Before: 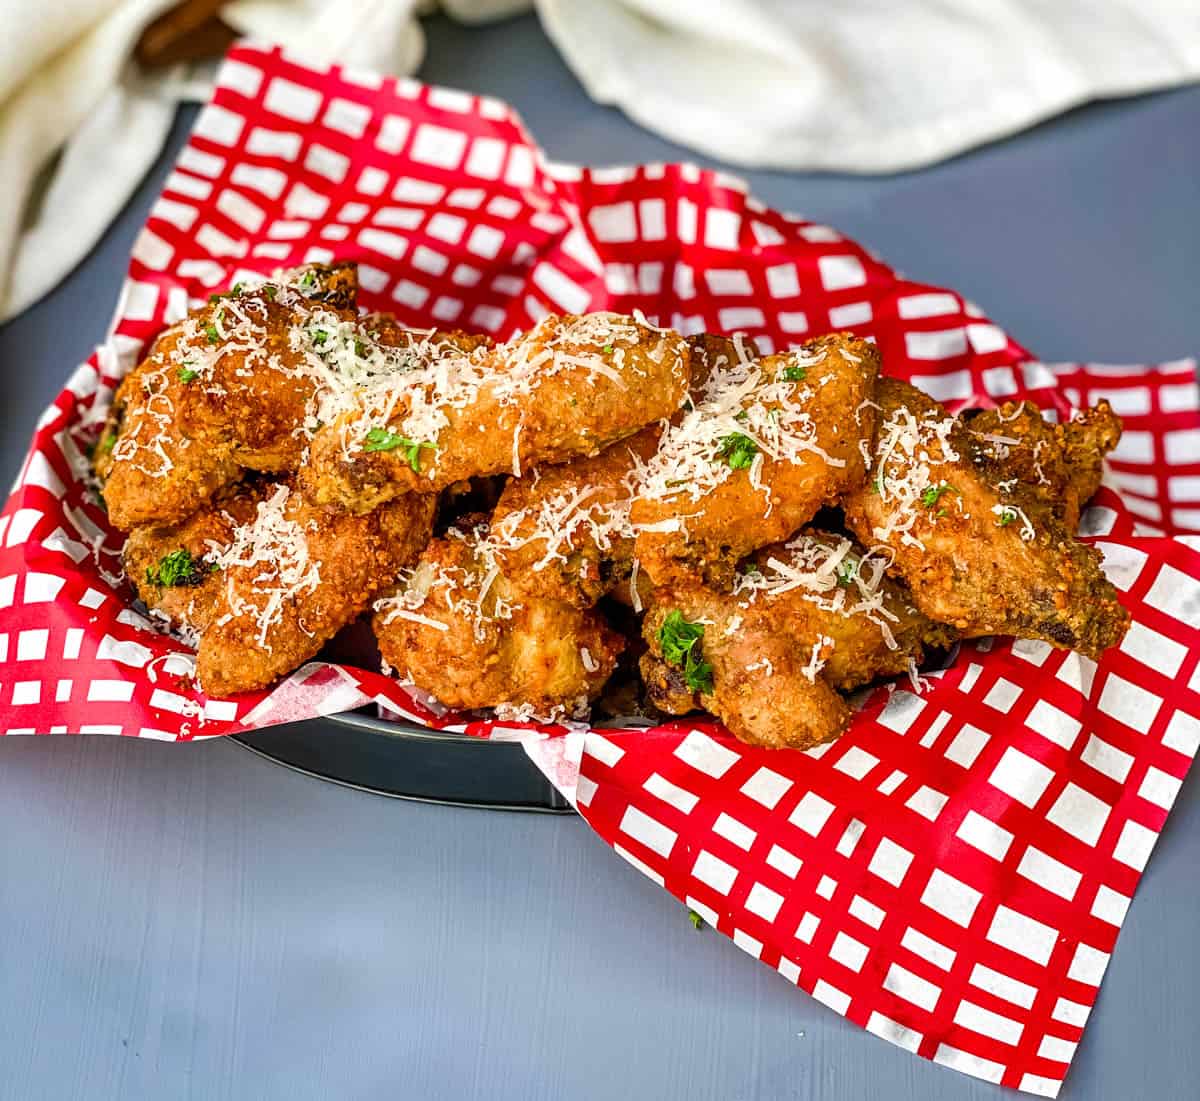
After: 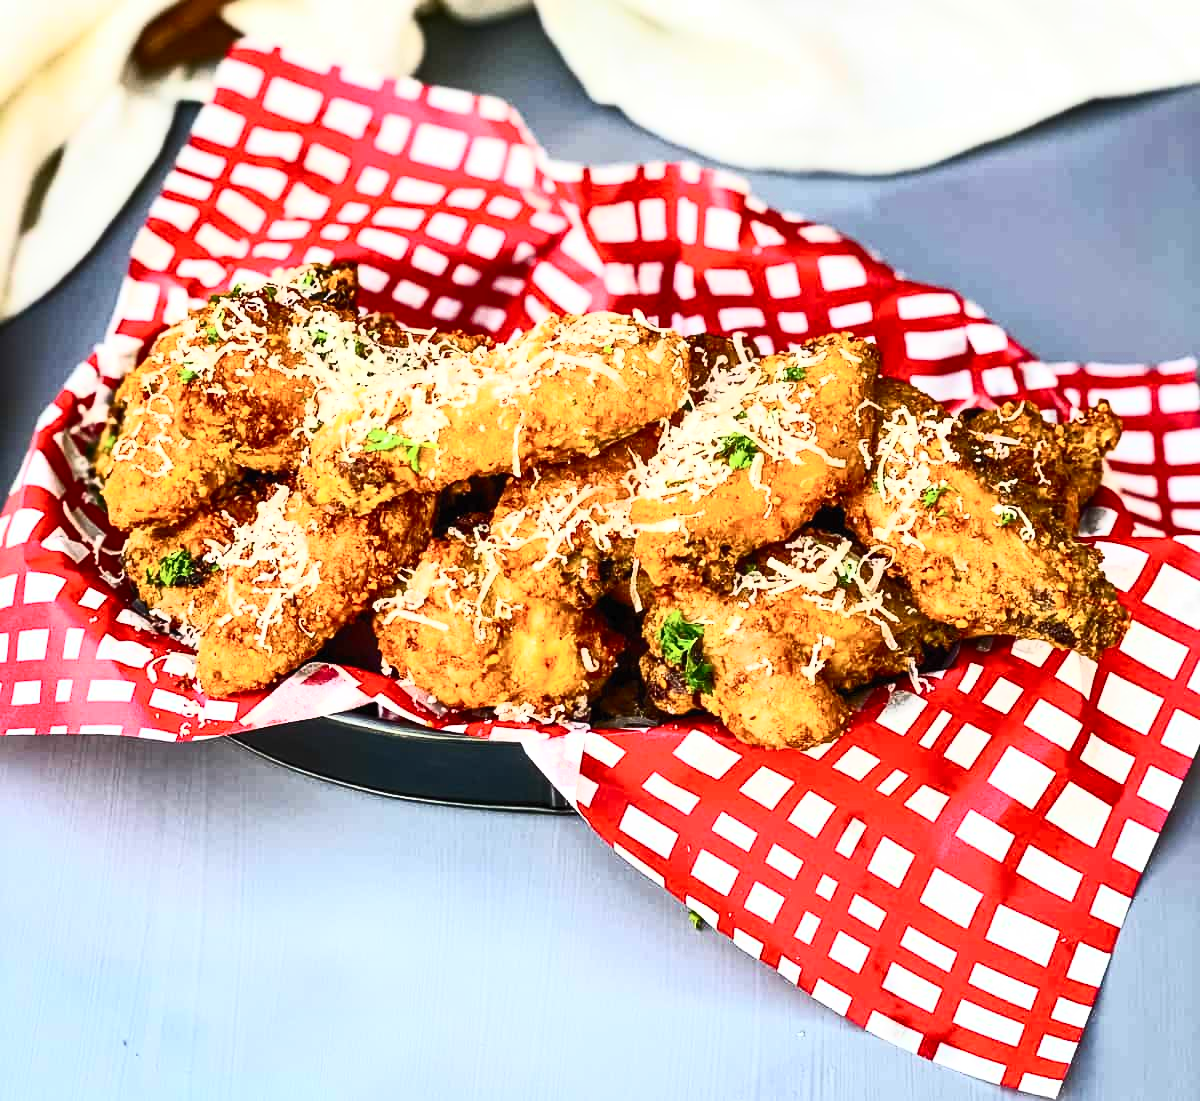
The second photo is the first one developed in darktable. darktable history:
contrast brightness saturation: contrast 0.637, brightness 0.355, saturation 0.139
